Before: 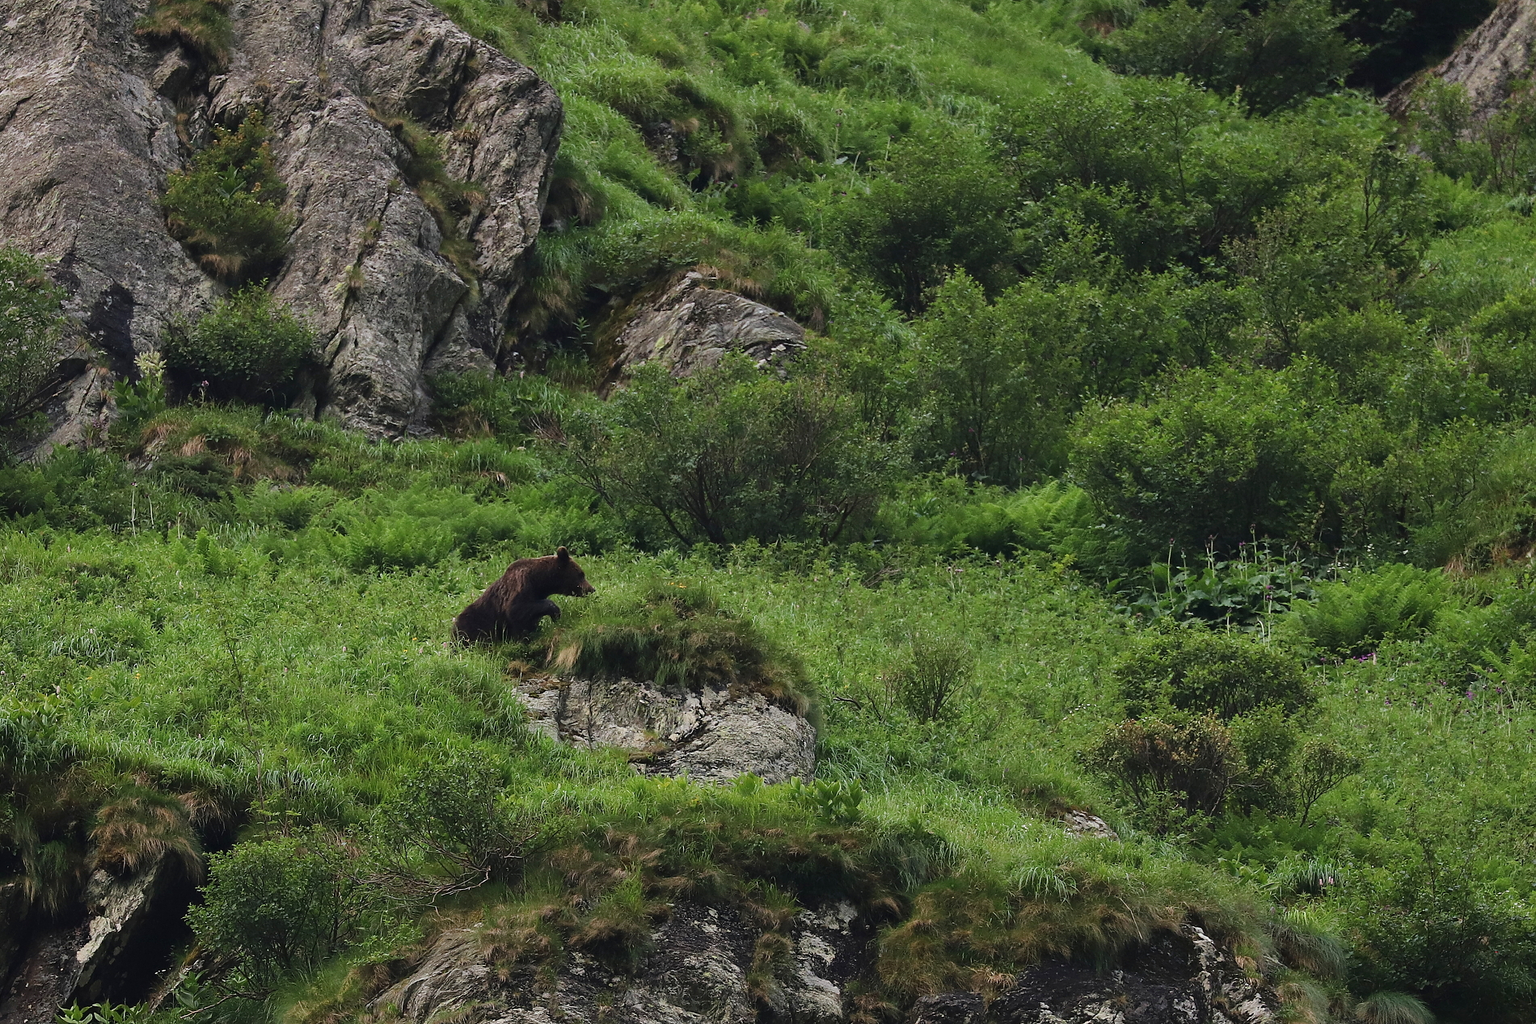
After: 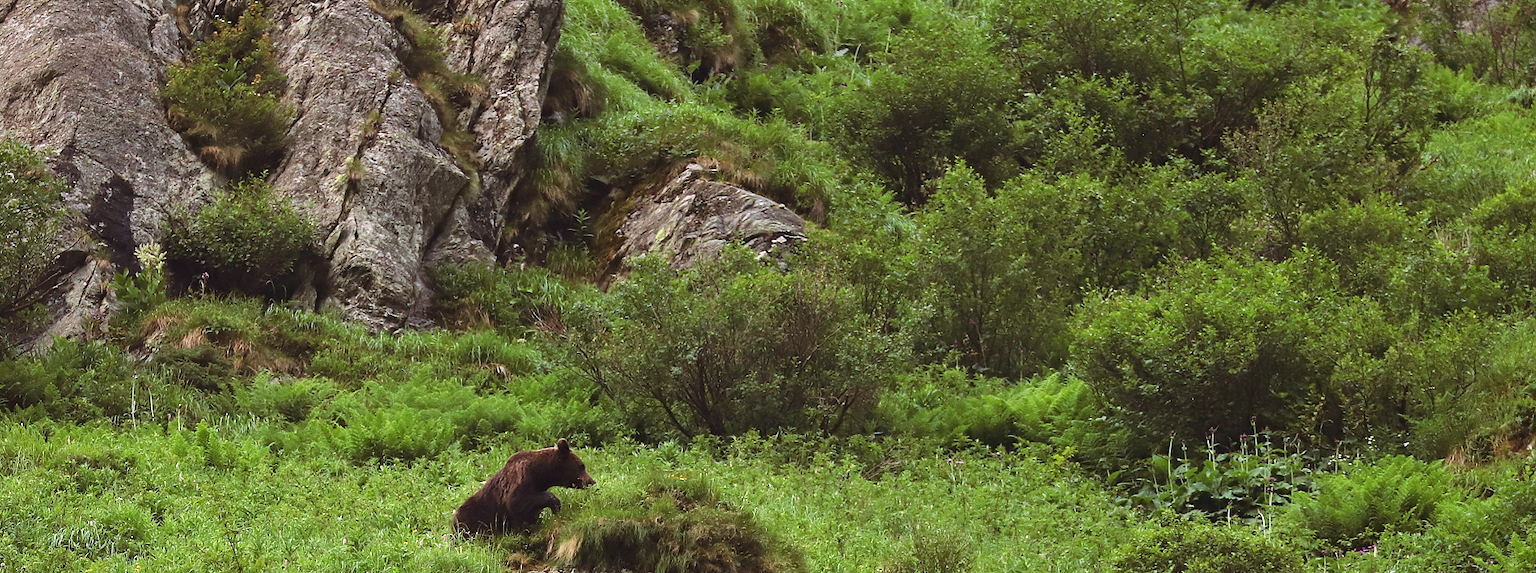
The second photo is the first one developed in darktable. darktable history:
crop and rotate: top 10.606%, bottom 33.394%
exposure: exposure 0.647 EV, compensate exposure bias true, compensate highlight preservation false
color balance rgb: shadows lift › chroma 9.711%, shadows lift › hue 46.71°, perceptual saturation grading › global saturation -0.206%, global vibrance 20%
